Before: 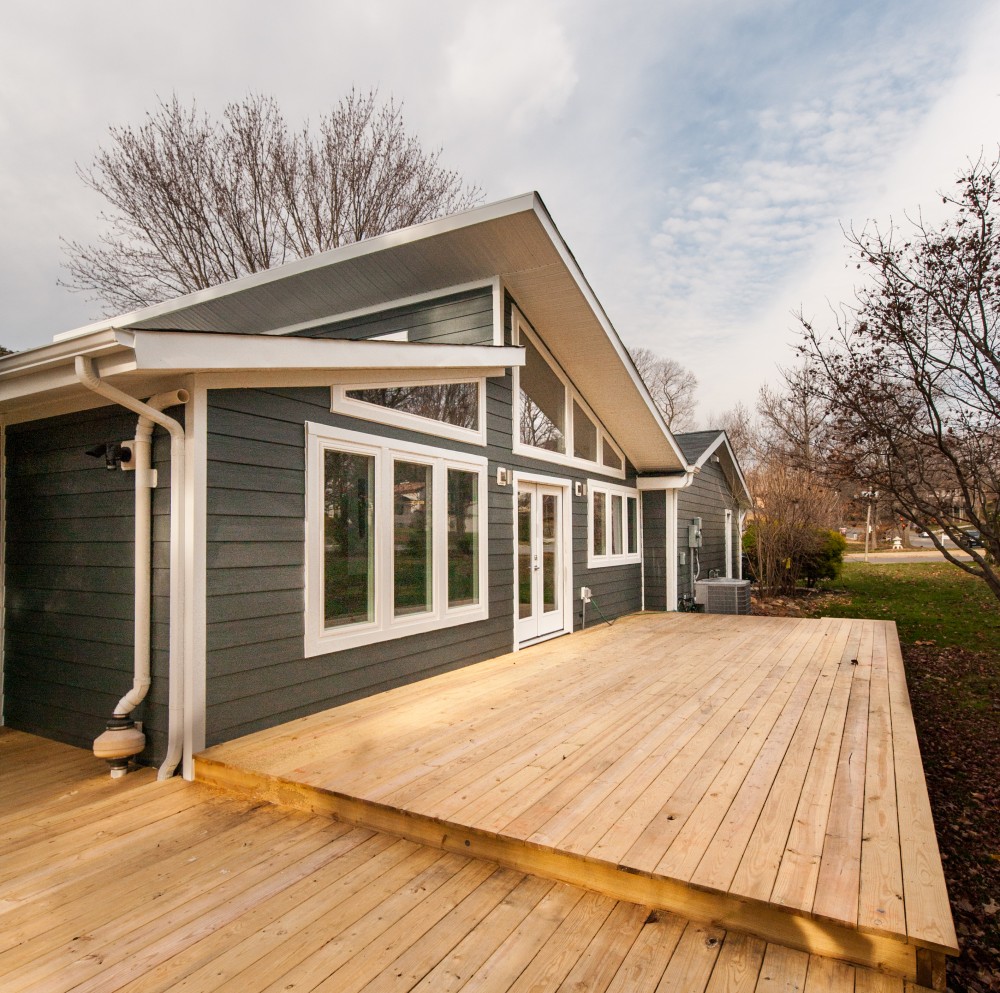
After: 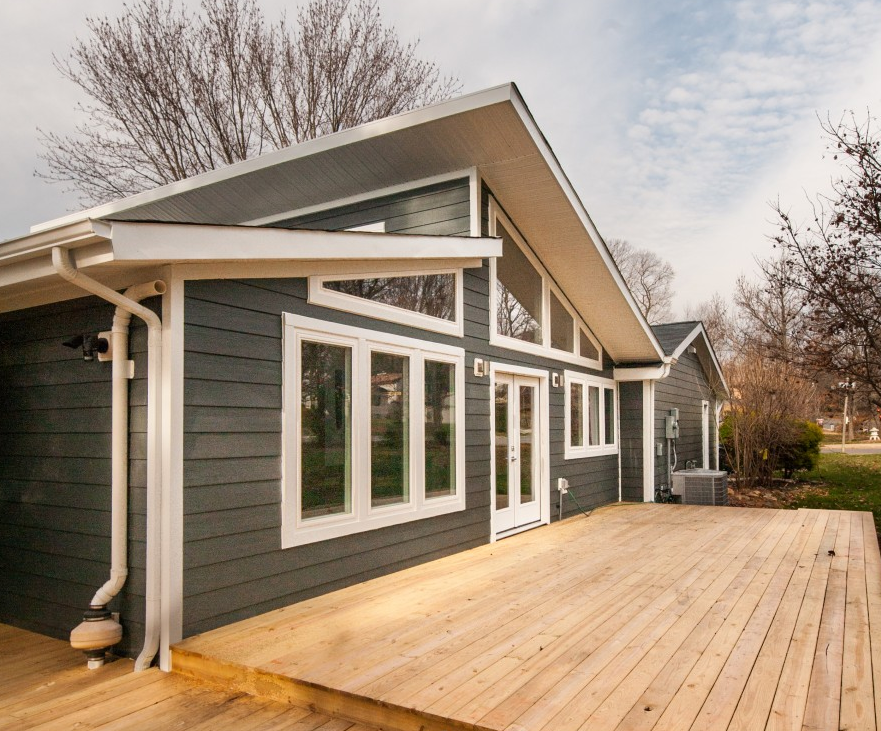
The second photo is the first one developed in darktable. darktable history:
crop and rotate: left 2.386%, top 10.989%, right 9.485%, bottom 15.389%
